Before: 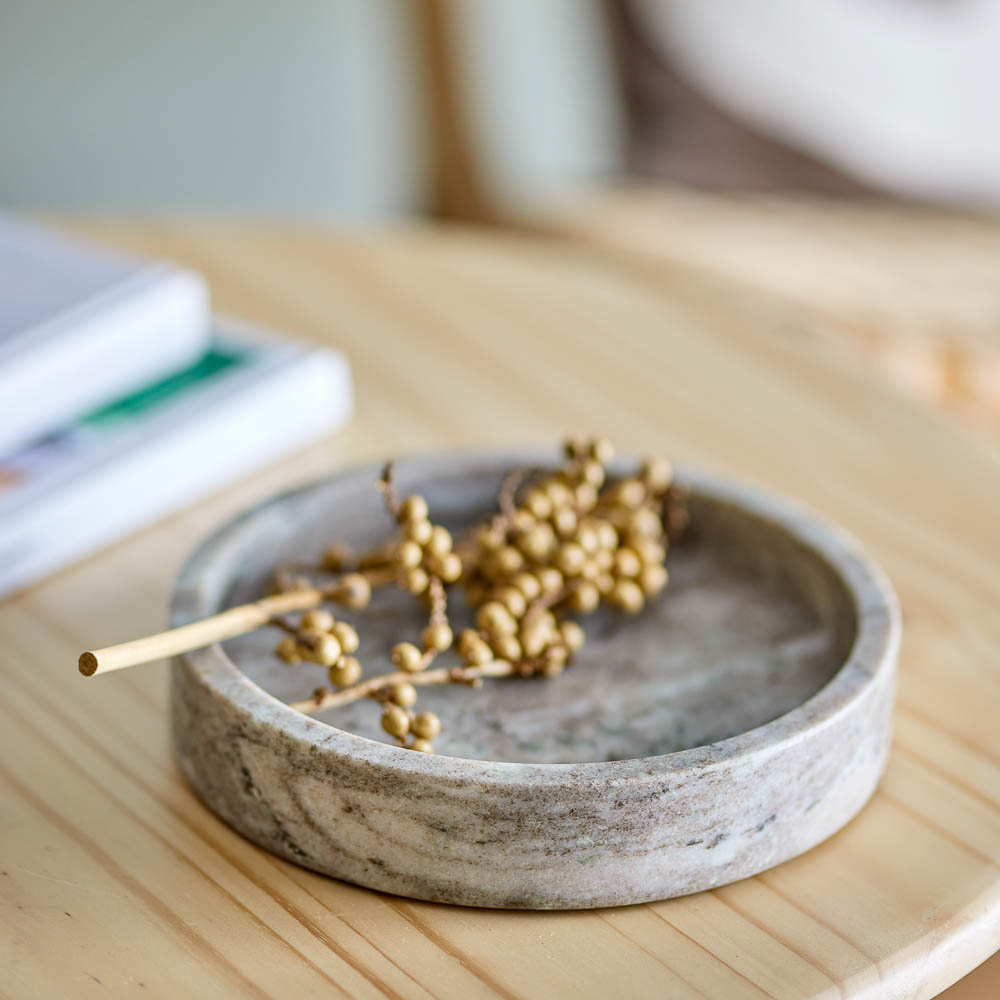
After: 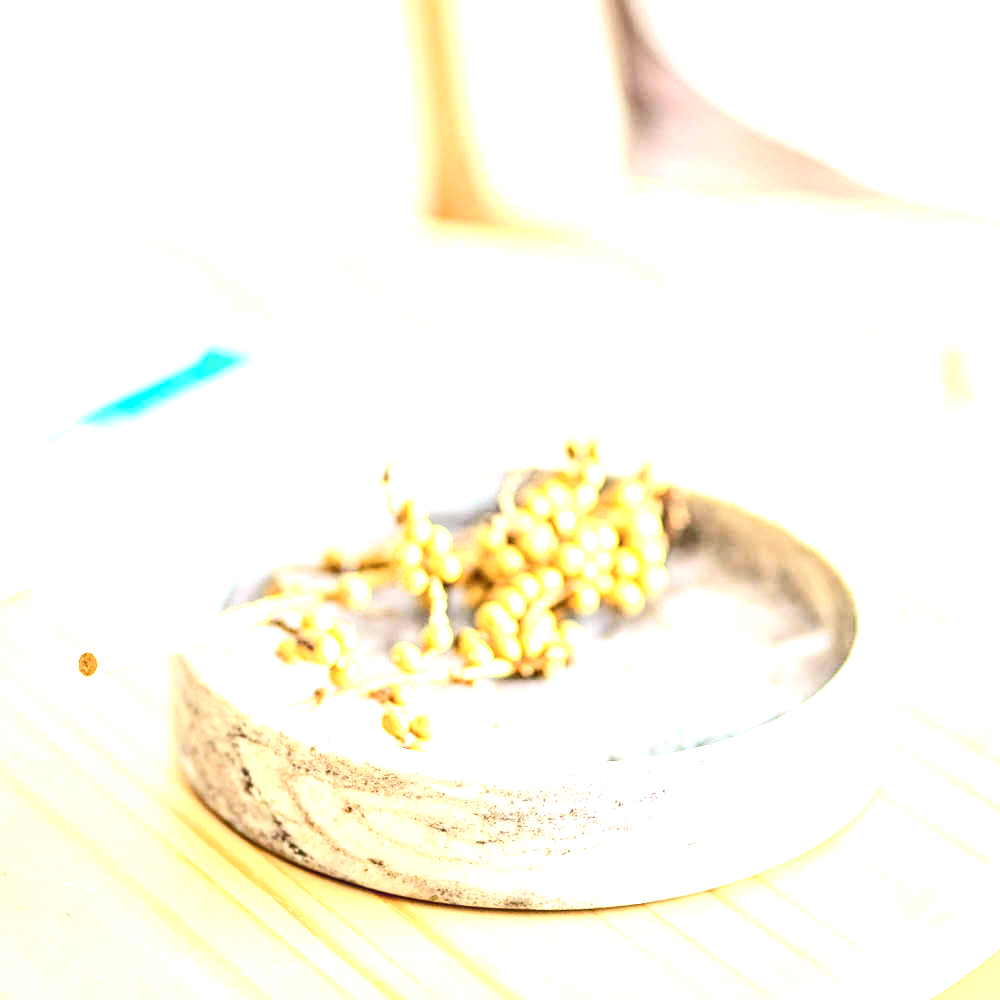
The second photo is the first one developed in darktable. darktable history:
local contrast: on, module defaults
contrast brightness saturation: contrast 0.243, brightness 0.091
exposure: black level correction 0, exposure 1.931 EV, compensate highlight preservation false
tone equalizer: -8 EV -0.733 EV, -7 EV -0.725 EV, -6 EV -0.629 EV, -5 EV -0.374 EV, -3 EV 0.401 EV, -2 EV 0.6 EV, -1 EV 0.7 EV, +0 EV 0.736 EV, smoothing 1
